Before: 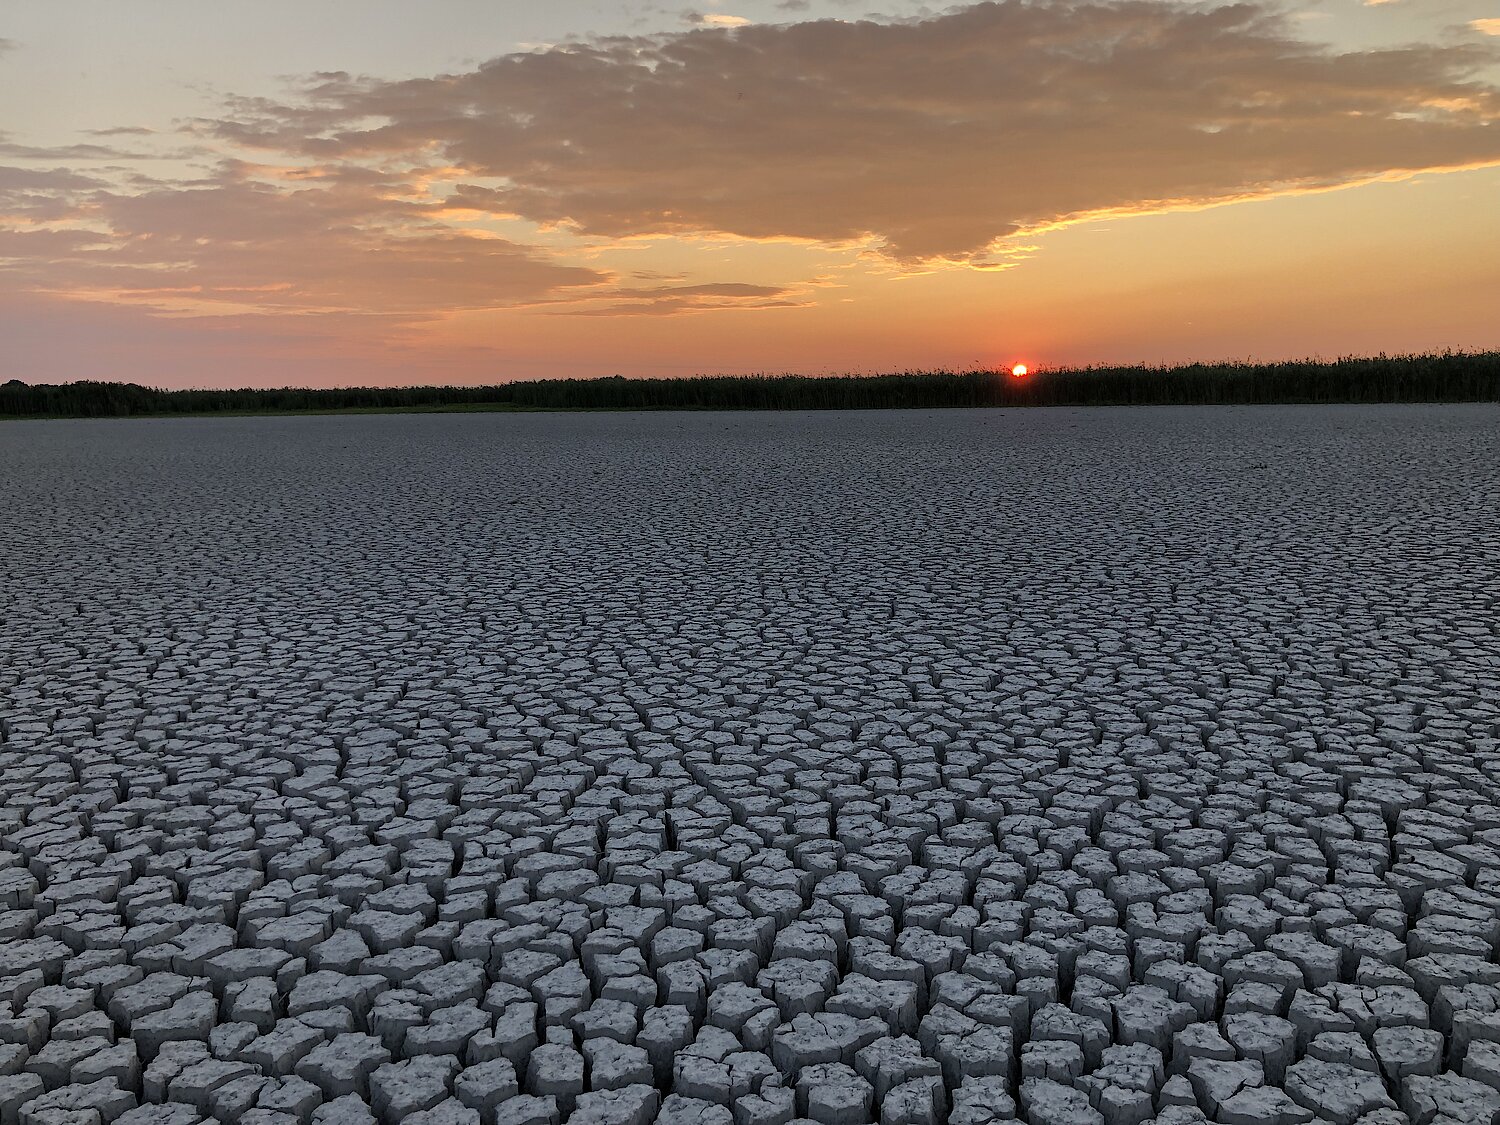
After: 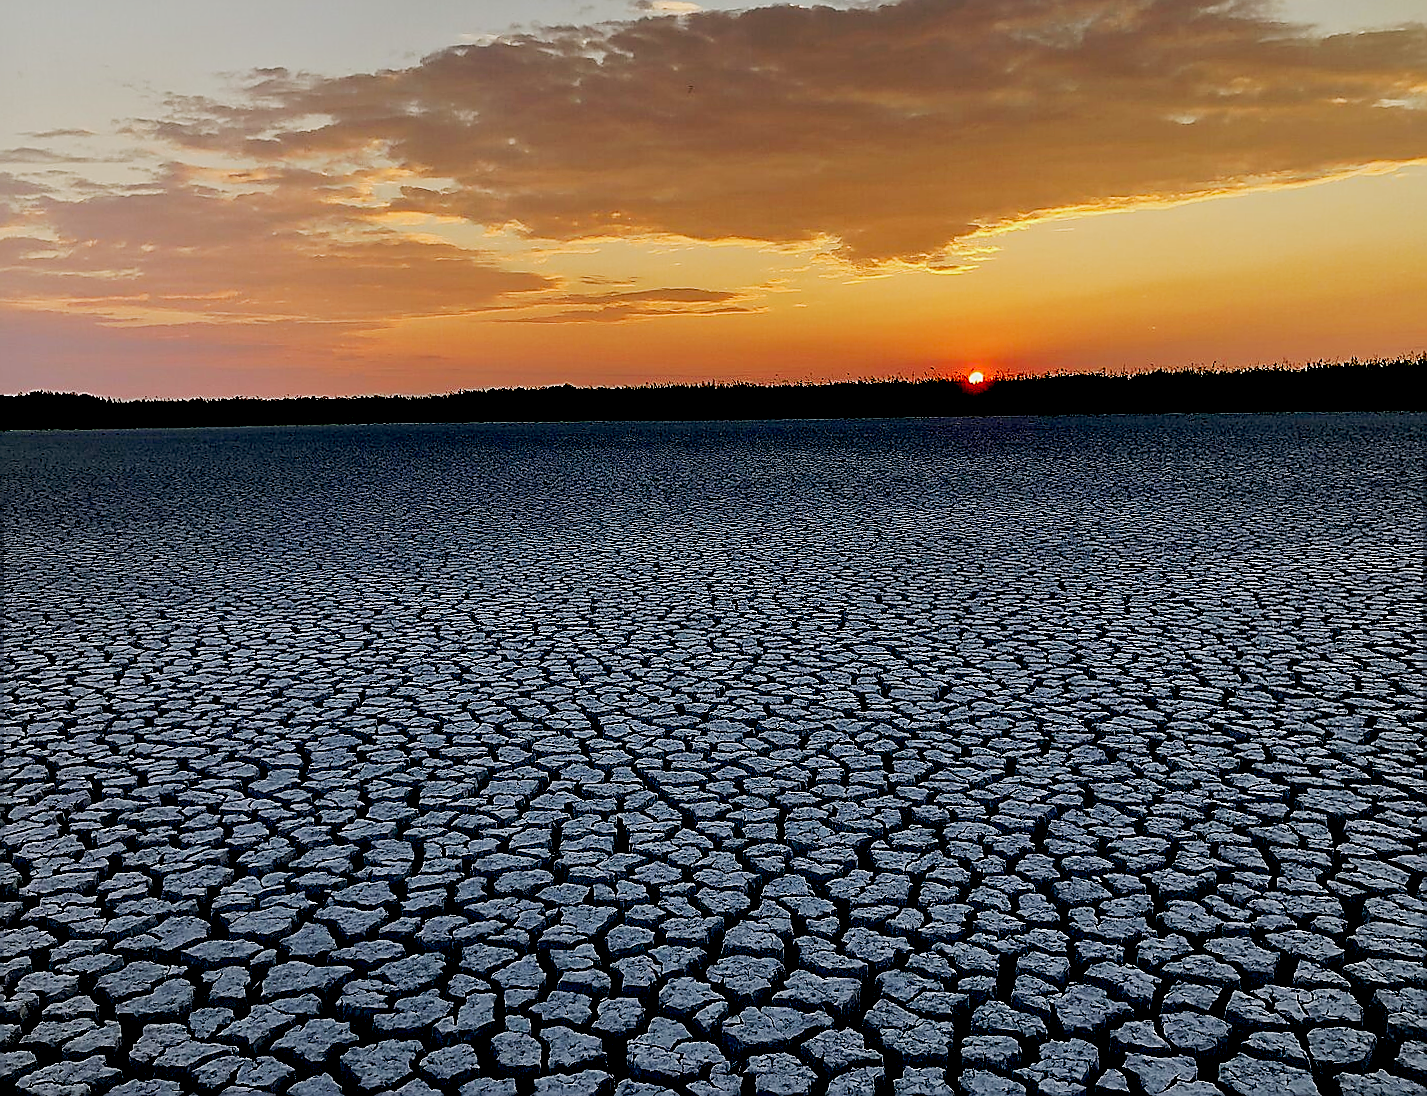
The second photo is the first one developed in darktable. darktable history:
sharpen: radius 1.4, amount 1.25, threshold 0.7
tone curve: curves: ch0 [(0, 0) (0.003, 0.005) (0.011, 0.011) (0.025, 0.022) (0.044, 0.035) (0.069, 0.051) (0.1, 0.073) (0.136, 0.106) (0.177, 0.147) (0.224, 0.195) (0.277, 0.253) (0.335, 0.315) (0.399, 0.388) (0.468, 0.488) (0.543, 0.586) (0.623, 0.685) (0.709, 0.764) (0.801, 0.838) (0.898, 0.908) (1, 1)], preserve colors none
color balance rgb: contrast -10%
white balance: red 0.982, blue 1.018
rotate and perspective: rotation 0.074°, lens shift (vertical) 0.096, lens shift (horizontal) -0.041, crop left 0.043, crop right 0.952, crop top 0.024, crop bottom 0.979
exposure: black level correction 0.056, exposure -0.039 EV, compensate highlight preservation false
